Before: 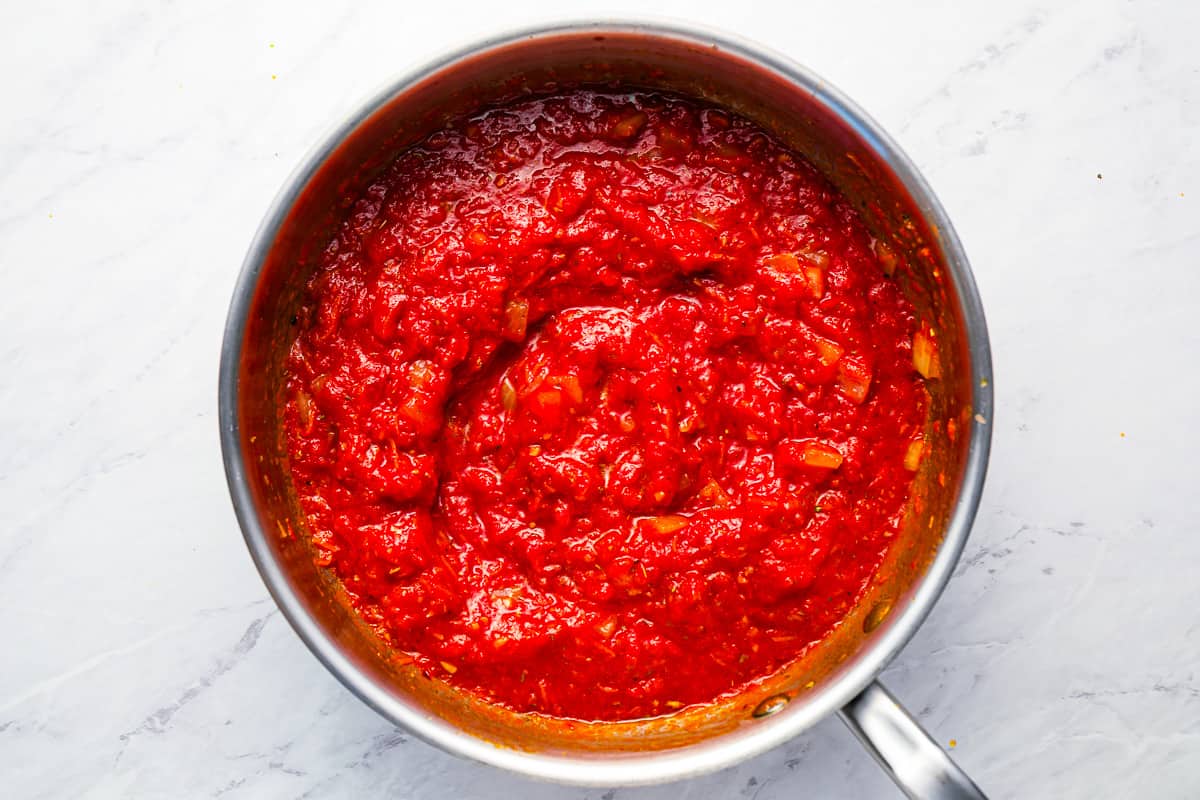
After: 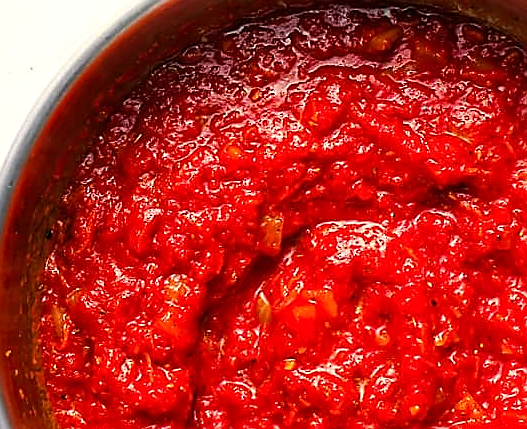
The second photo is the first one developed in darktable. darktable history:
color calibration: x 0.336, y 0.35, temperature 5397.86 K
crop: left 20.437%, top 10.813%, right 35.603%, bottom 34.812%
exposure: exposure 0.128 EV, compensate exposure bias true, compensate highlight preservation false
sharpen: radius 1.421, amount 1.242, threshold 0.85
